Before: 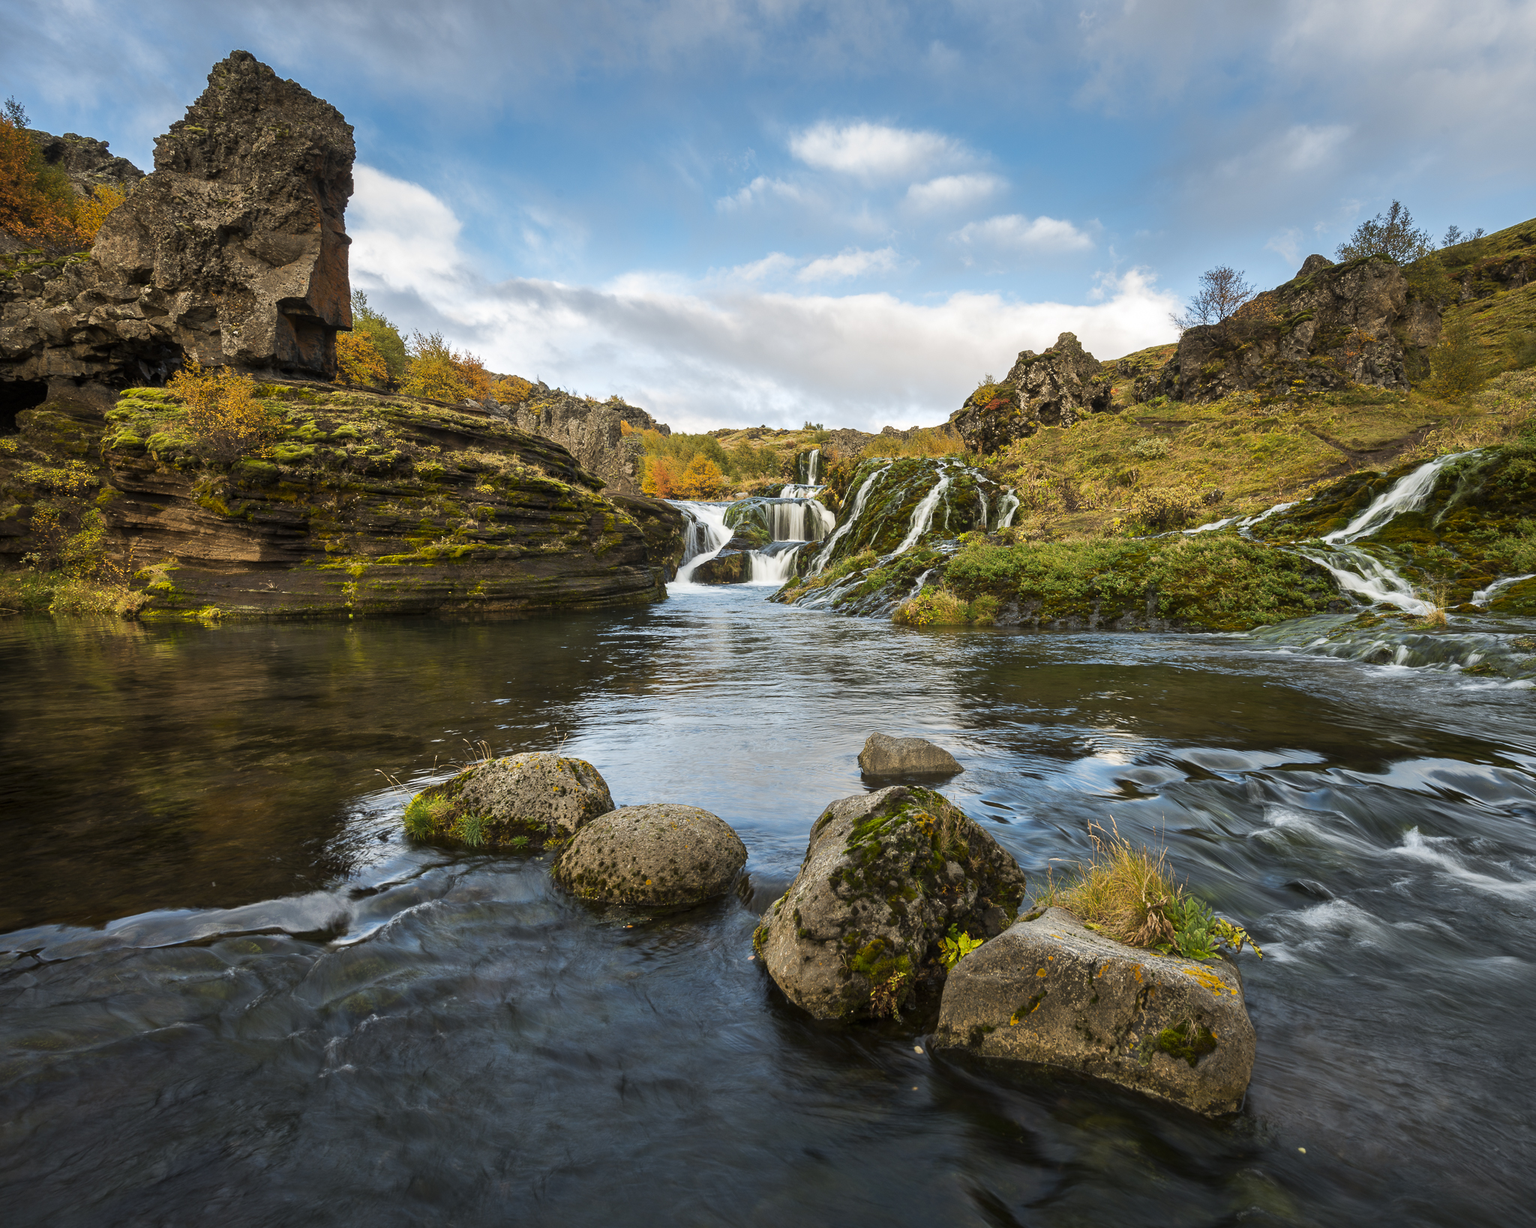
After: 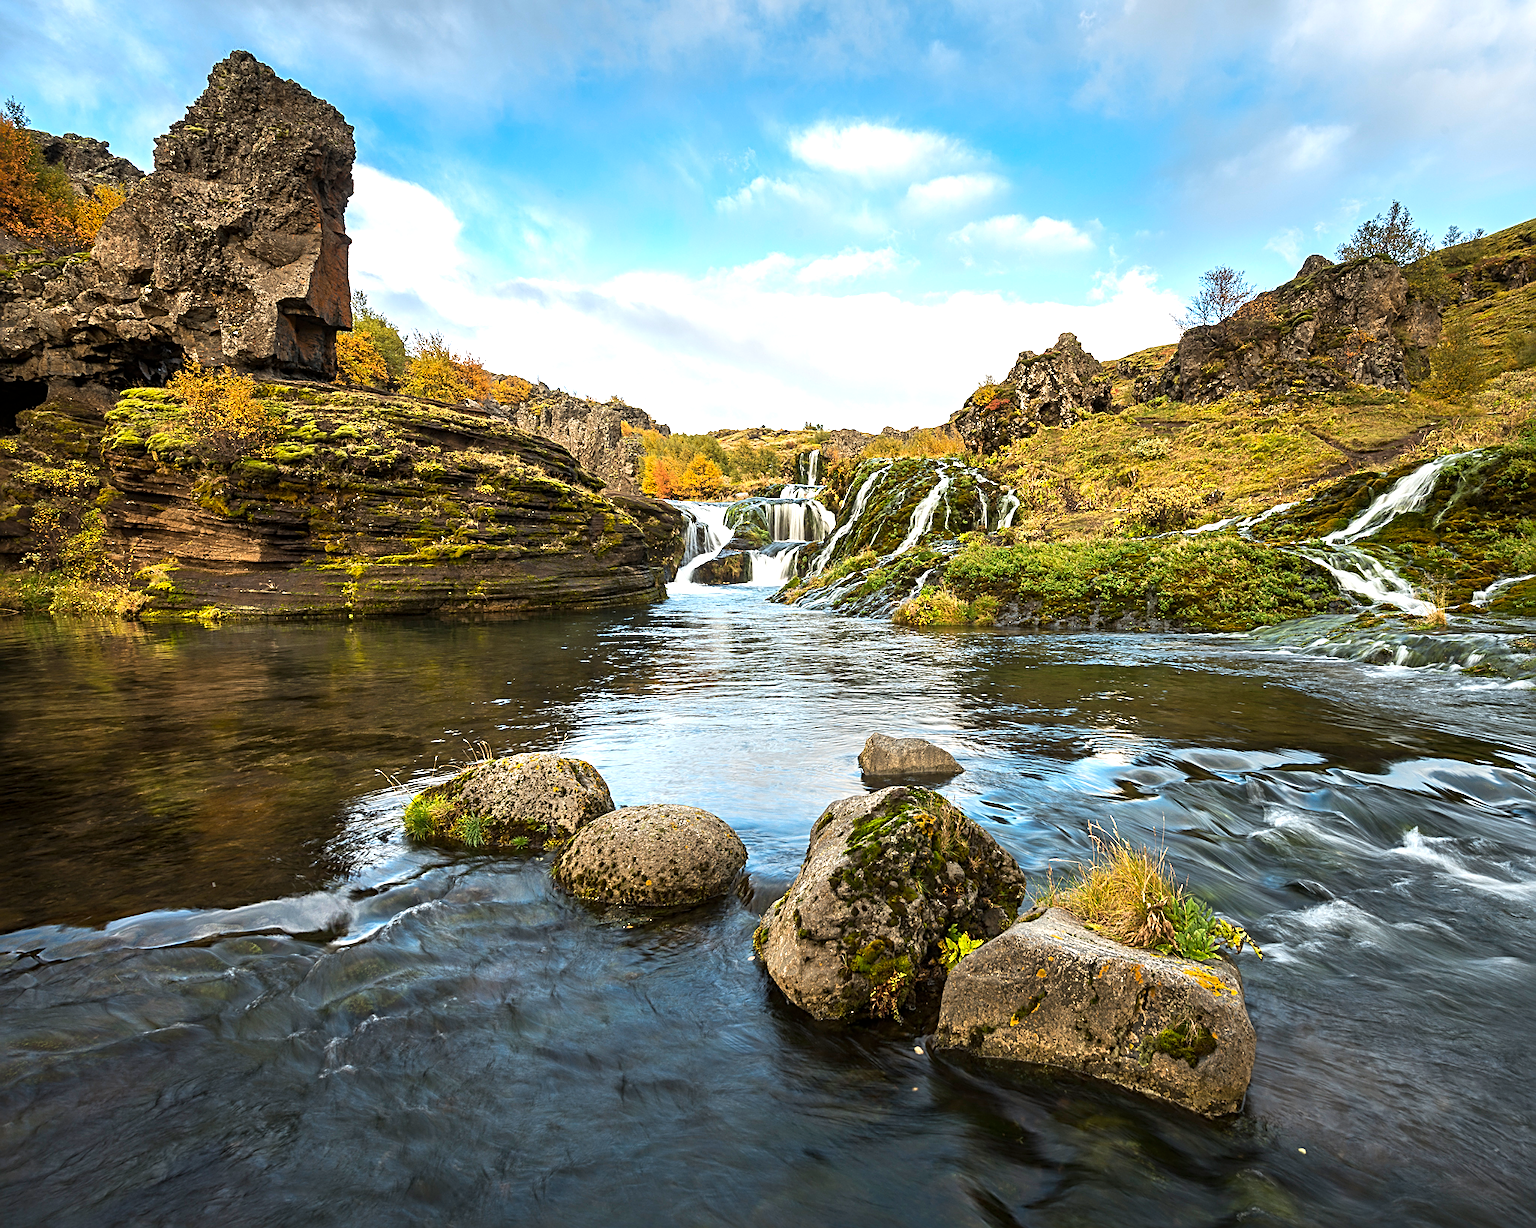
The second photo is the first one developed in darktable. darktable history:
exposure: exposure 0.702 EV, compensate highlight preservation false
color zones: curves: ch0 [(0.068, 0.464) (0.25, 0.5) (0.48, 0.508) (0.75, 0.536) (0.886, 0.476) (0.967, 0.456)]; ch1 [(0.066, 0.456) (0.25, 0.5) (0.616, 0.508) (0.746, 0.56) (0.934, 0.444)]
sharpen: radius 2.679, amount 0.657
